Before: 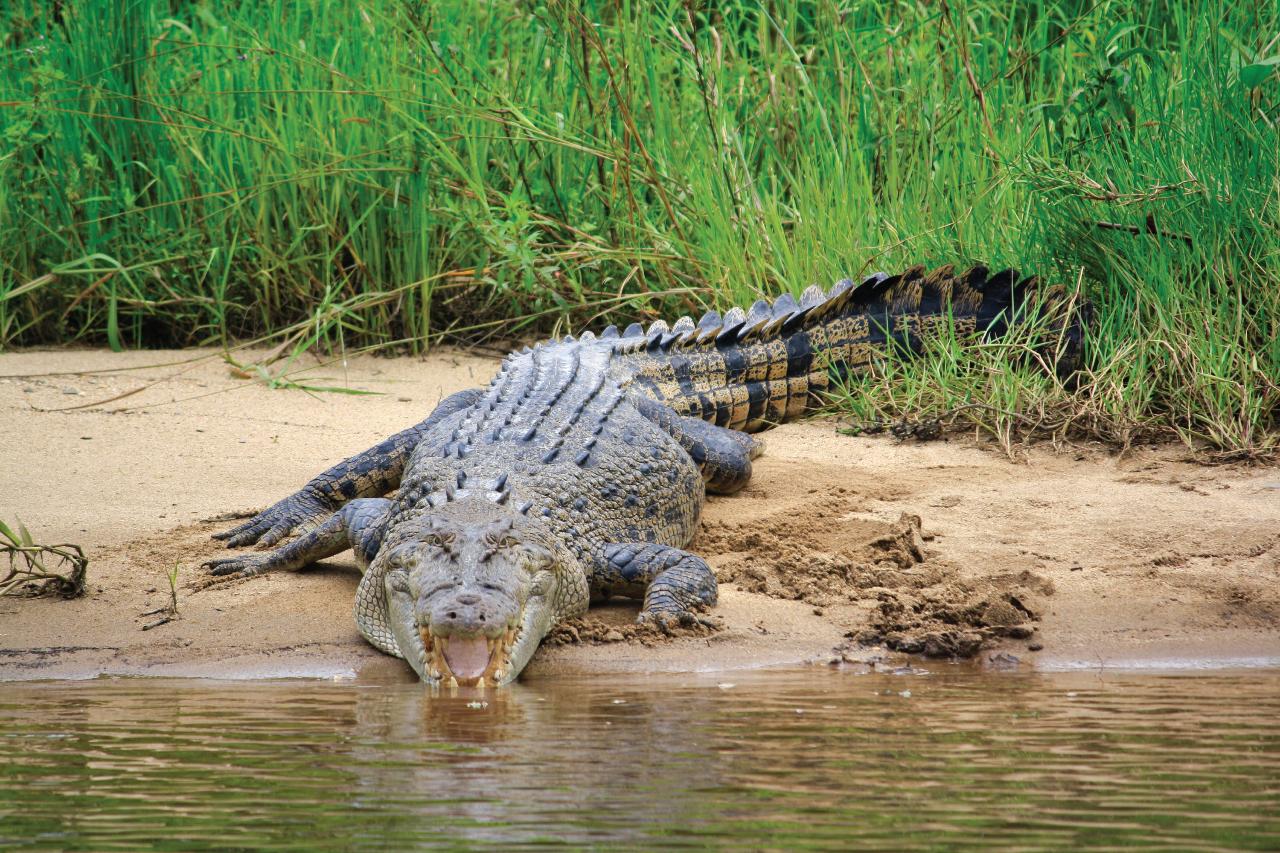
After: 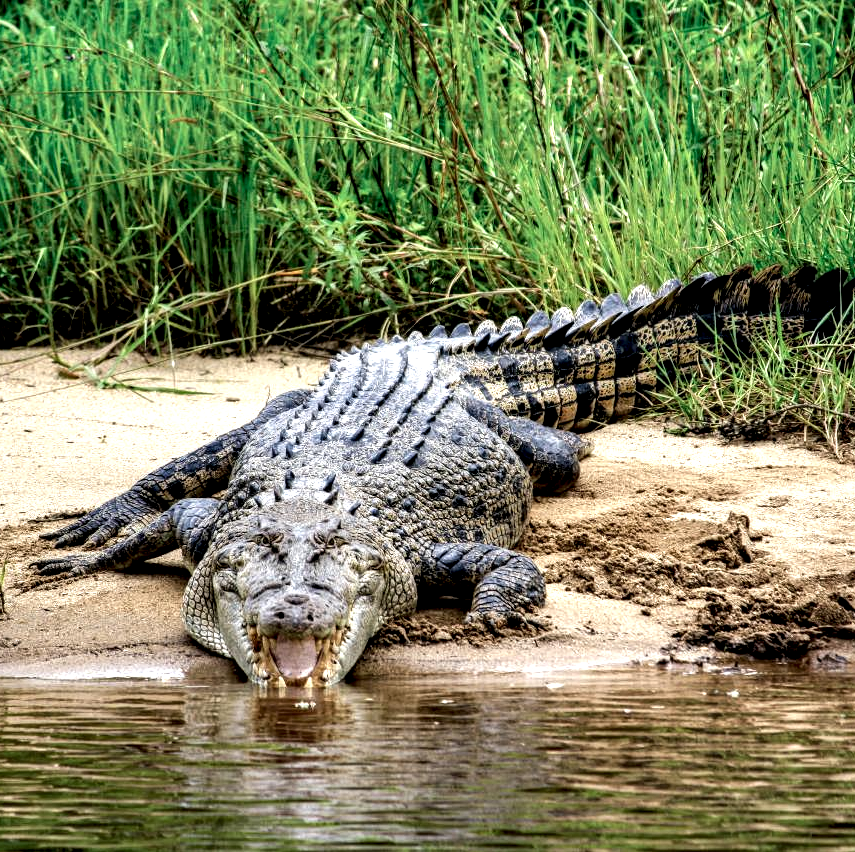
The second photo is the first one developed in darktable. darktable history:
crop and rotate: left 13.51%, right 19.662%
local contrast: shadows 181%, detail 223%
